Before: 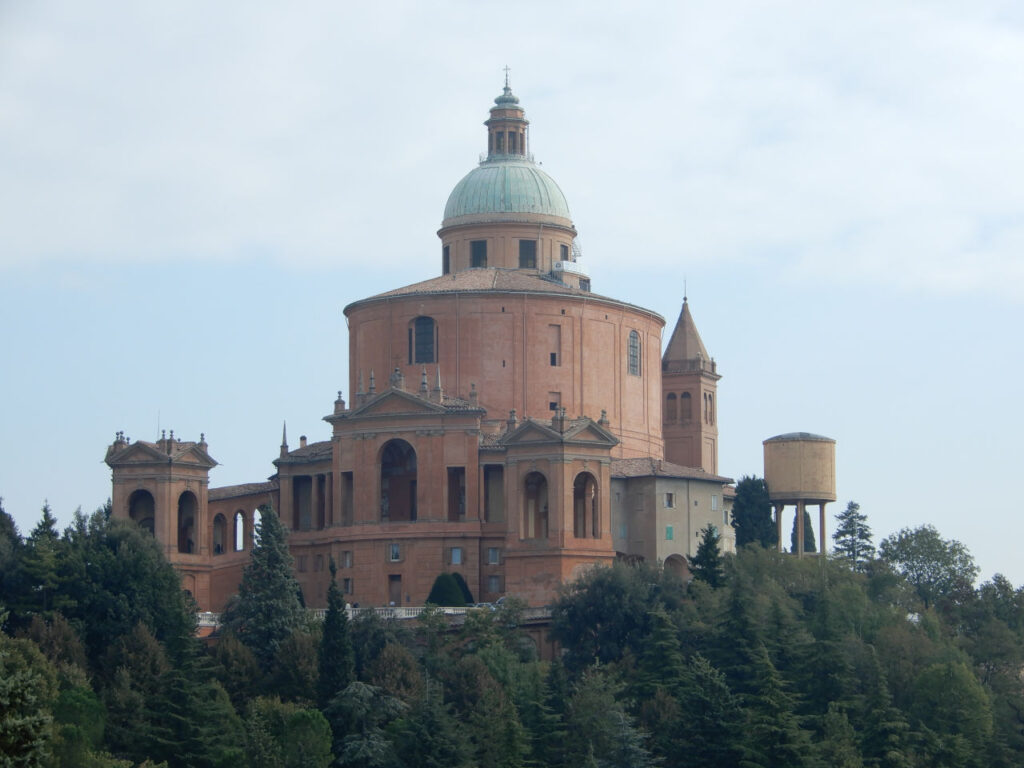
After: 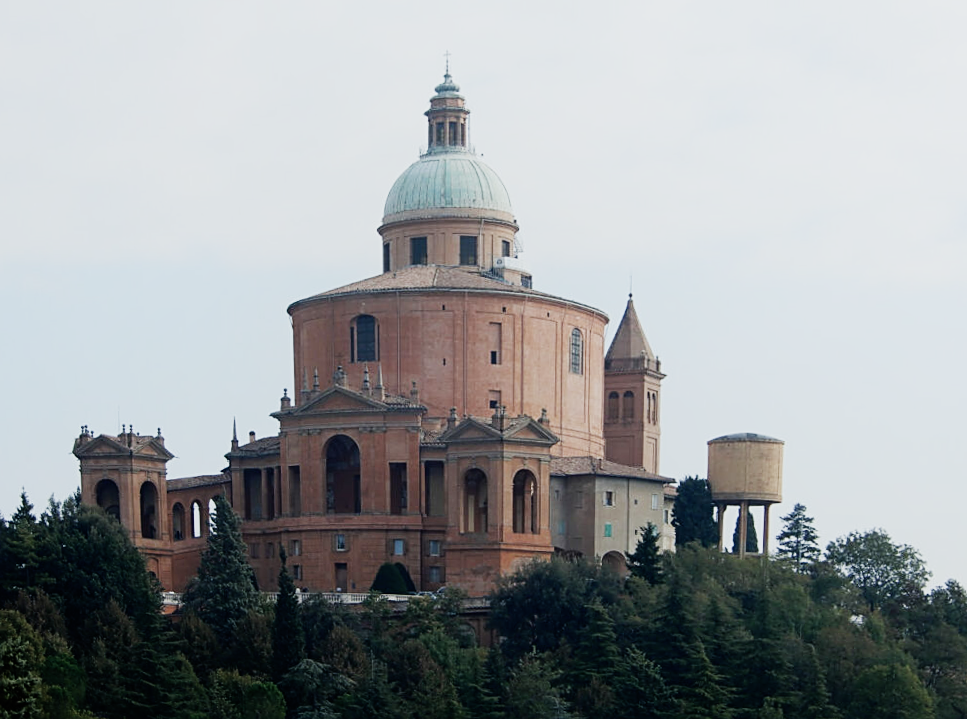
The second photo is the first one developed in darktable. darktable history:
exposure: compensate highlight preservation false
rotate and perspective: rotation 0.062°, lens shift (vertical) 0.115, lens shift (horizontal) -0.133, crop left 0.047, crop right 0.94, crop top 0.061, crop bottom 0.94
sigmoid: contrast 1.69, skew -0.23, preserve hue 0%, red attenuation 0.1, red rotation 0.035, green attenuation 0.1, green rotation -0.017, blue attenuation 0.15, blue rotation -0.052, base primaries Rec2020
sharpen: on, module defaults
shadows and highlights: shadows 0, highlights 40
